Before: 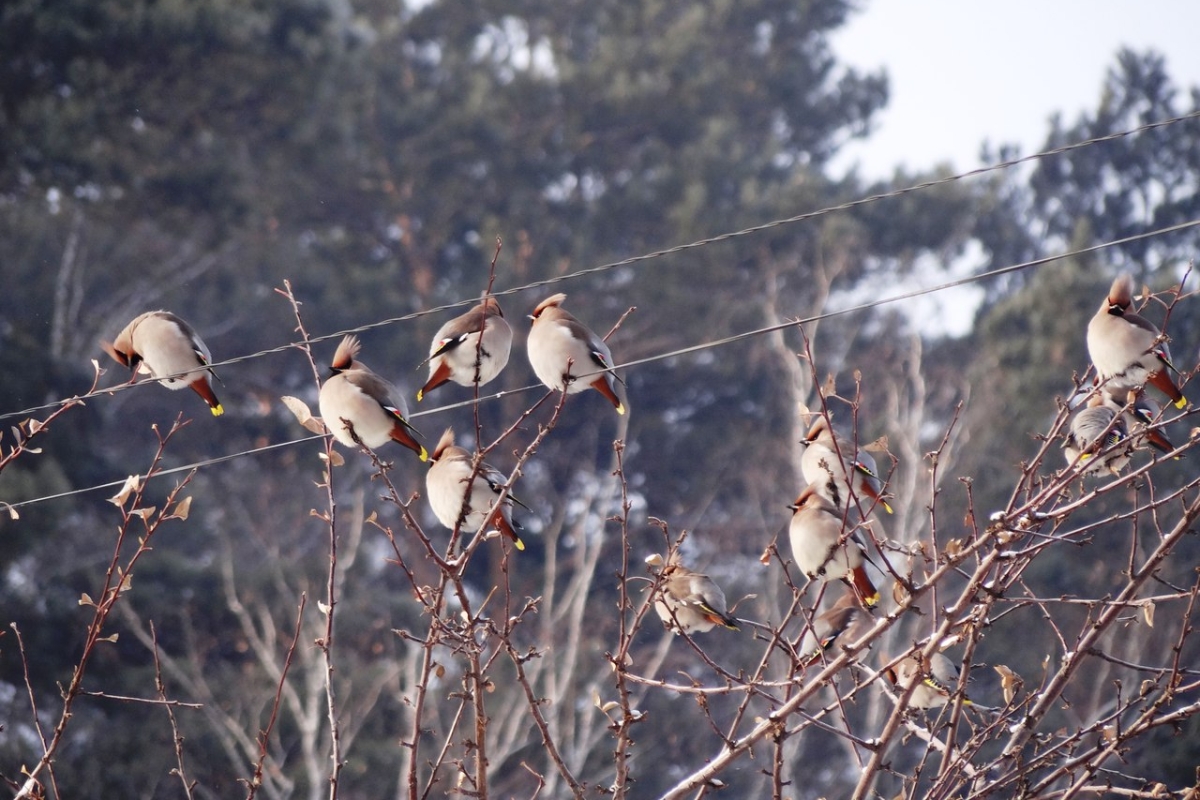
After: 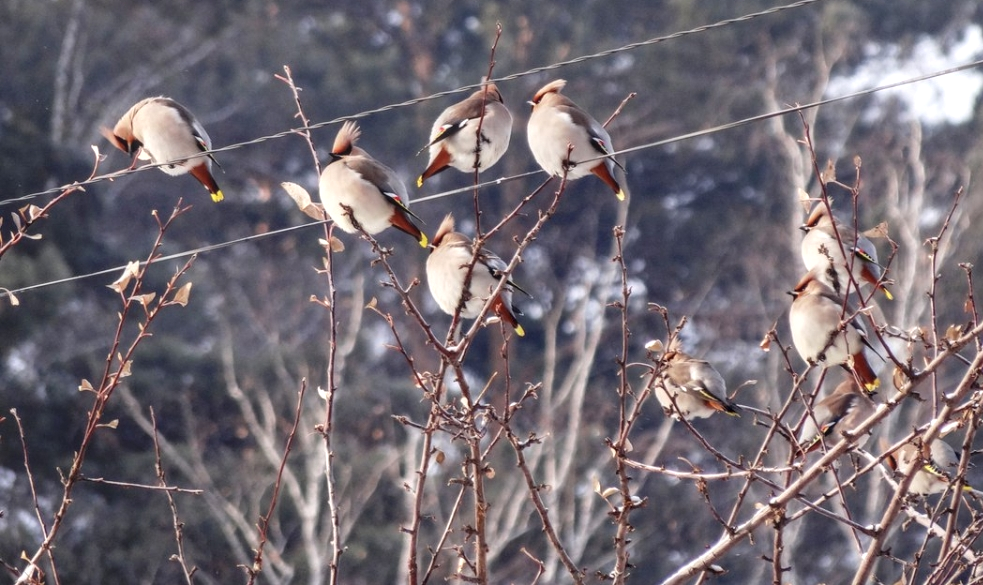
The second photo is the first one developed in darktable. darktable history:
crop: top 26.859%, right 18.004%
local contrast: highlights 17%, detail 187%
contrast brightness saturation: contrast -0.292
